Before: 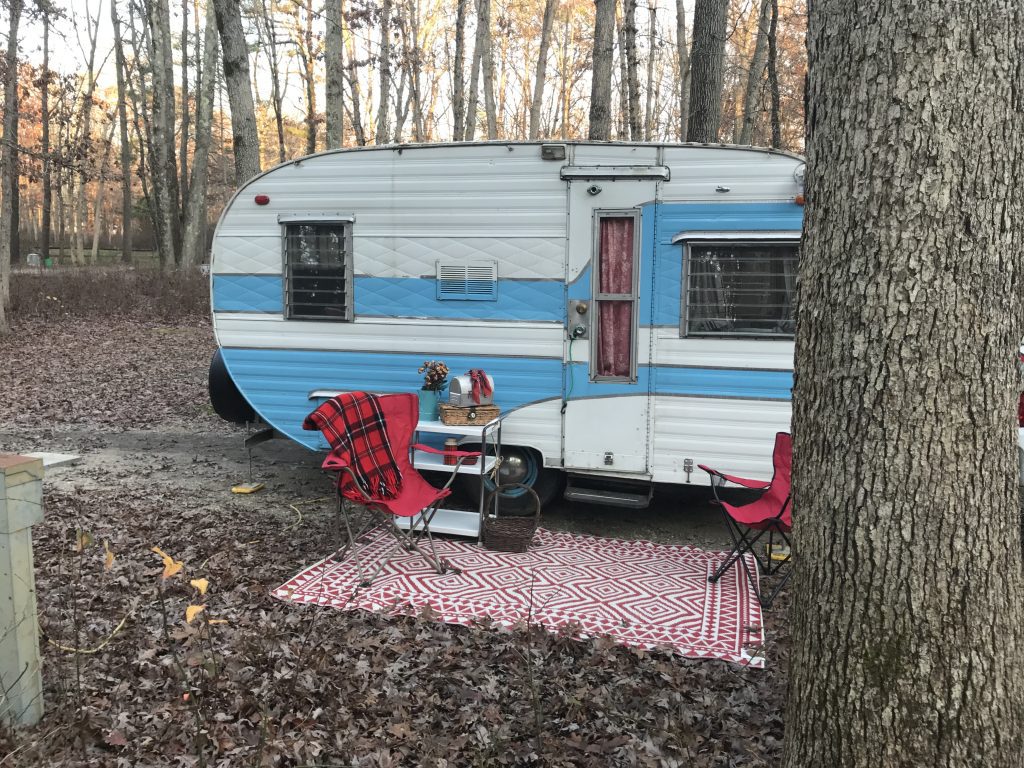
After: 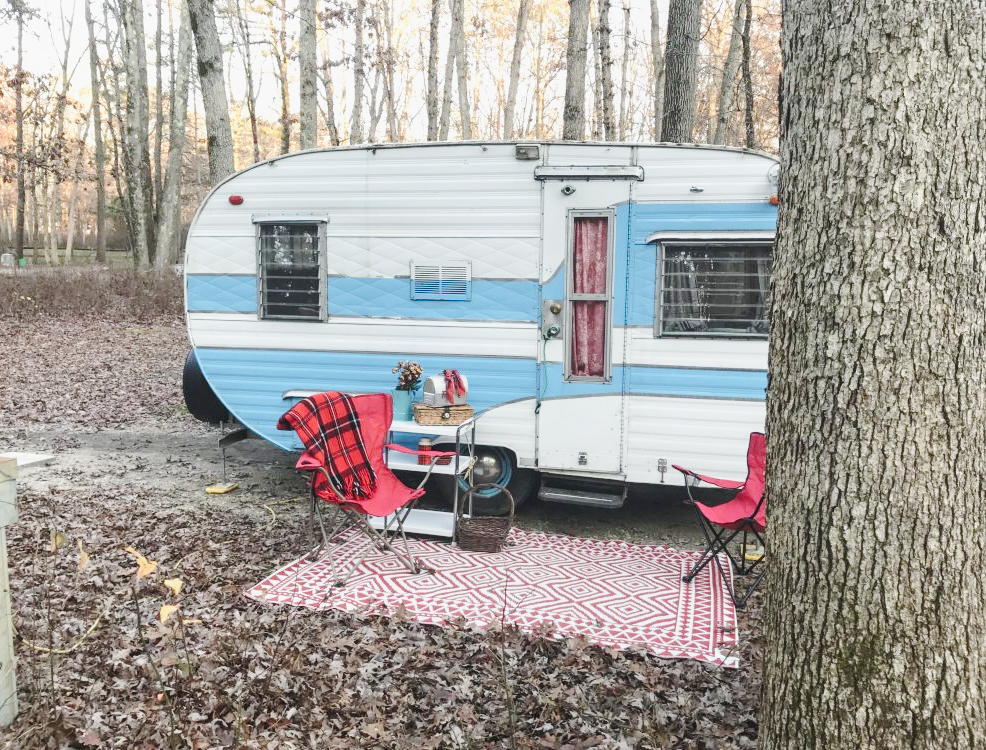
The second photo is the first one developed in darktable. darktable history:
base curve: curves: ch0 [(0, 0) (0.025, 0.046) (0.112, 0.277) (0.467, 0.74) (0.814, 0.929) (1, 0.942)], preserve colors none
crop and rotate: left 2.55%, right 1.148%, bottom 2.233%
local contrast: detail 110%
